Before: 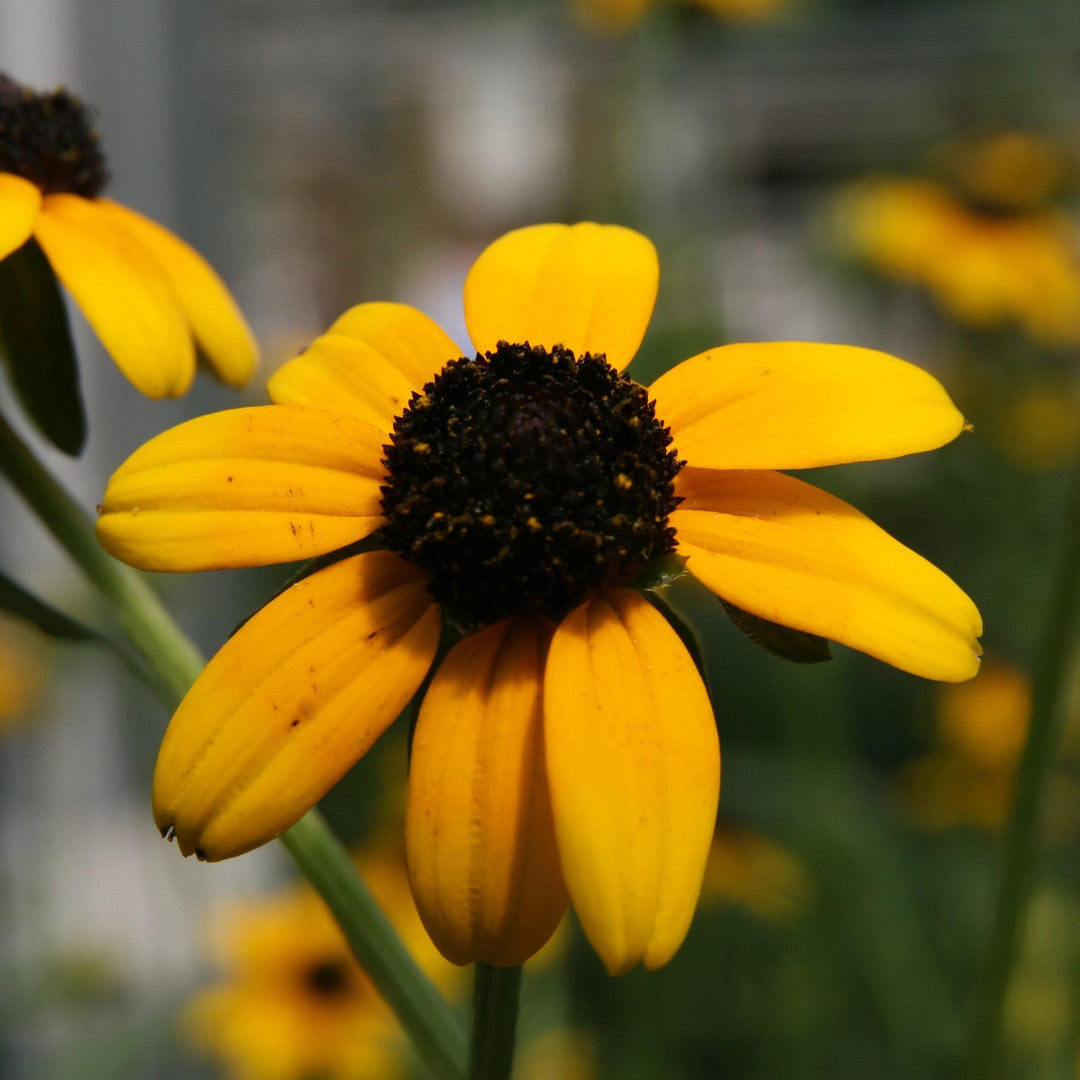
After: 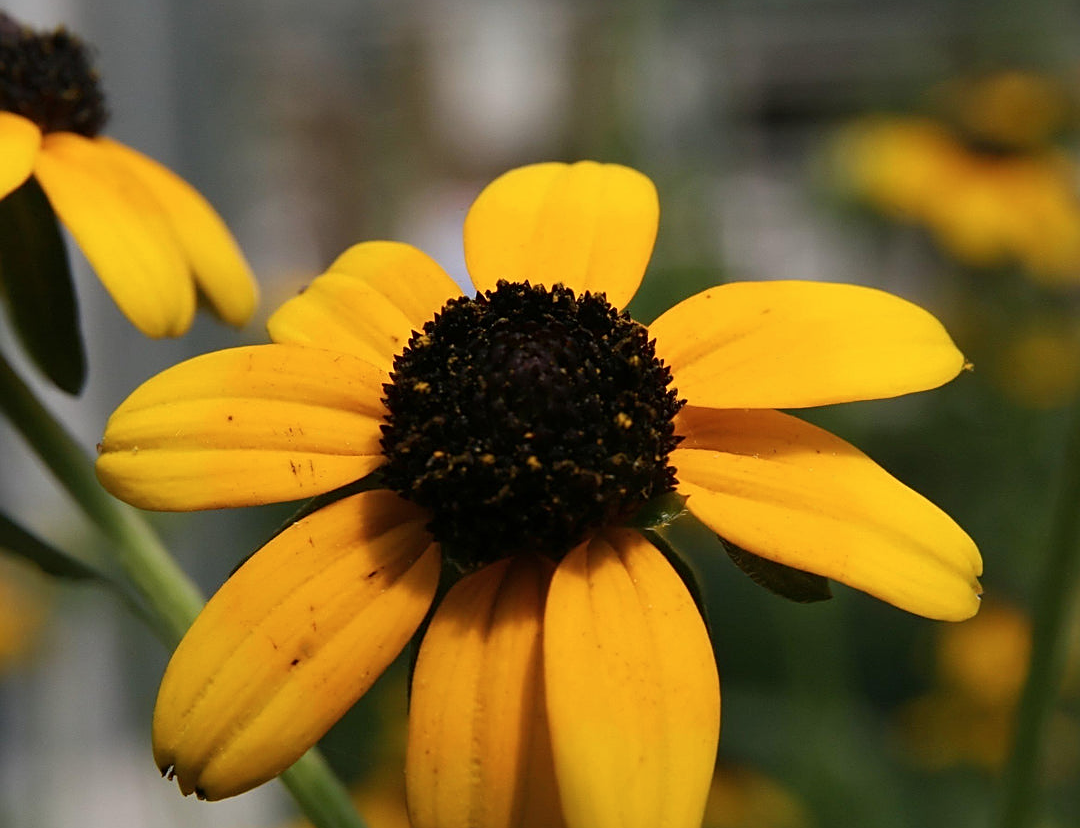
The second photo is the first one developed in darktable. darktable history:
contrast brightness saturation: saturation -0.05
sharpen: on, module defaults
crop: top 5.667%, bottom 17.637%
